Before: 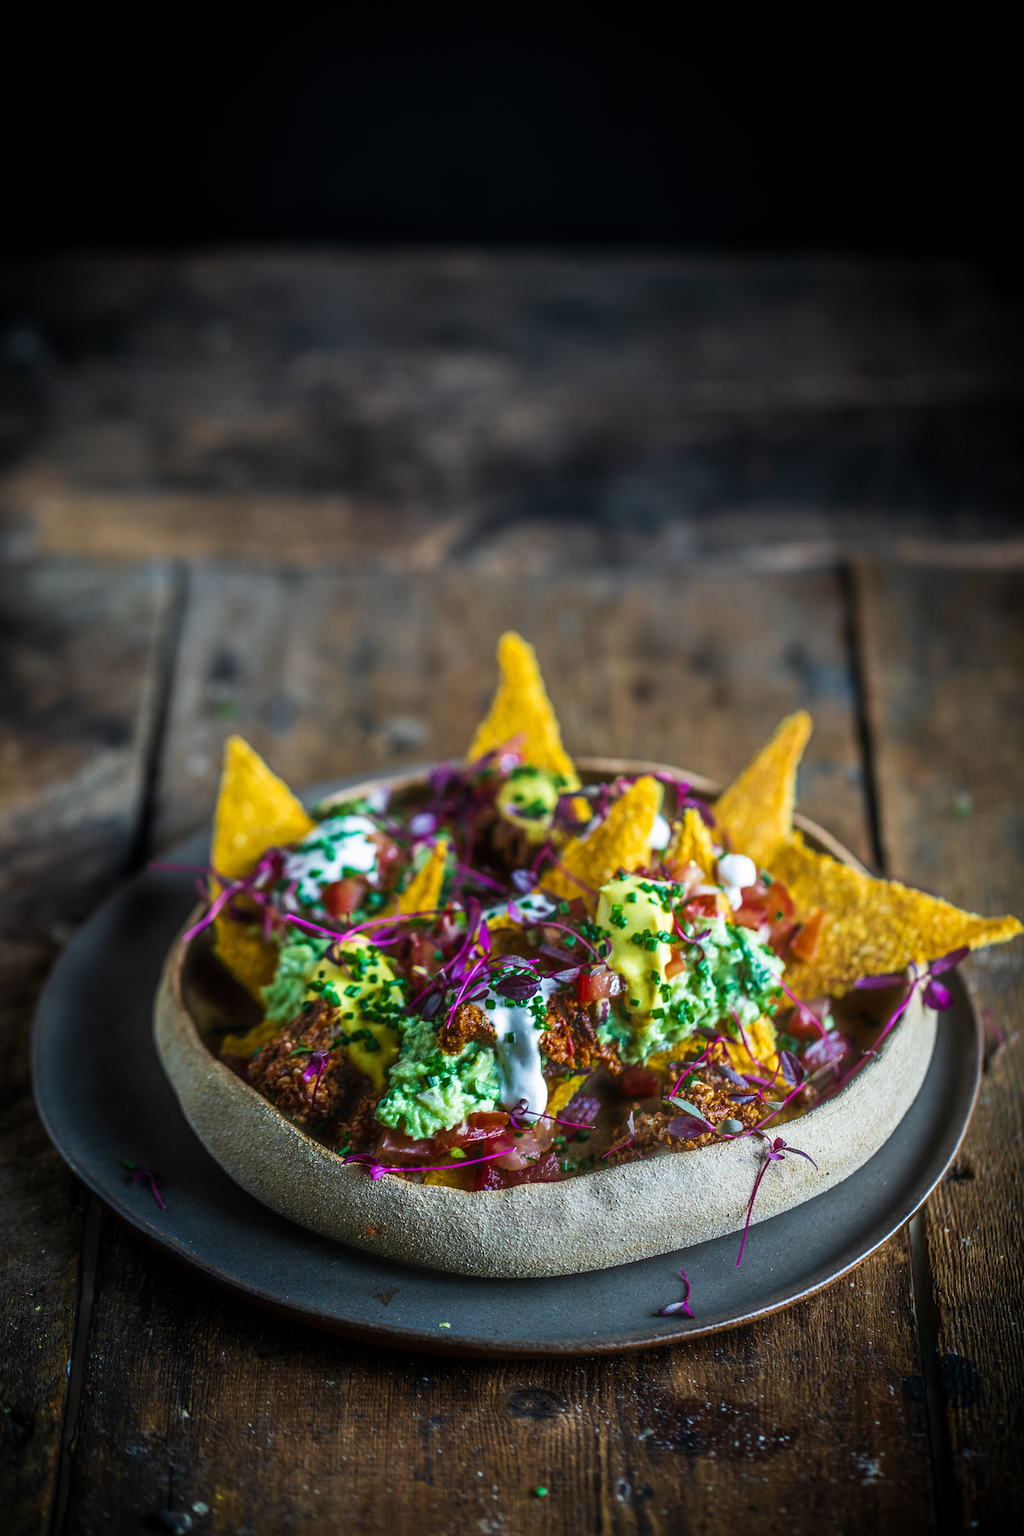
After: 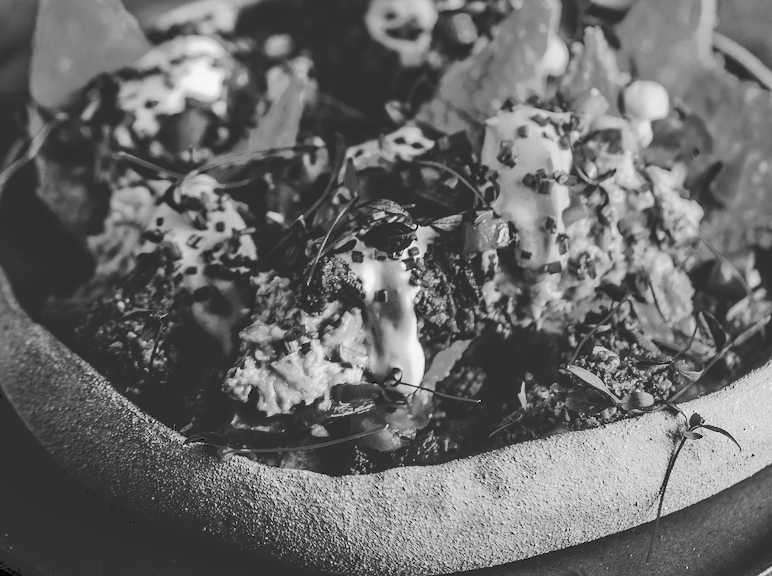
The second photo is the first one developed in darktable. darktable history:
crop: left 18.091%, top 51.13%, right 17.525%, bottom 16.85%
monochrome: a 1.94, b -0.638
color correction: saturation 3
haze removal: compatibility mode true, adaptive false
tone curve: curves: ch0 [(0, 0) (0.003, 0.198) (0.011, 0.198) (0.025, 0.198) (0.044, 0.198) (0.069, 0.201) (0.1, 0.202) (0.136, 0.207) (0.177, 0.212) (0.224, 0.222) (0.277, 0.27) (0.335, 0.332) (0.399, 0.422) (0.468, 0.542) (0.543, 0.626) (0.623, 0.698) (0.709, 0.764) (0.801, 0.82) (0.898, 0.863) (1, 1)], preserve colors none
